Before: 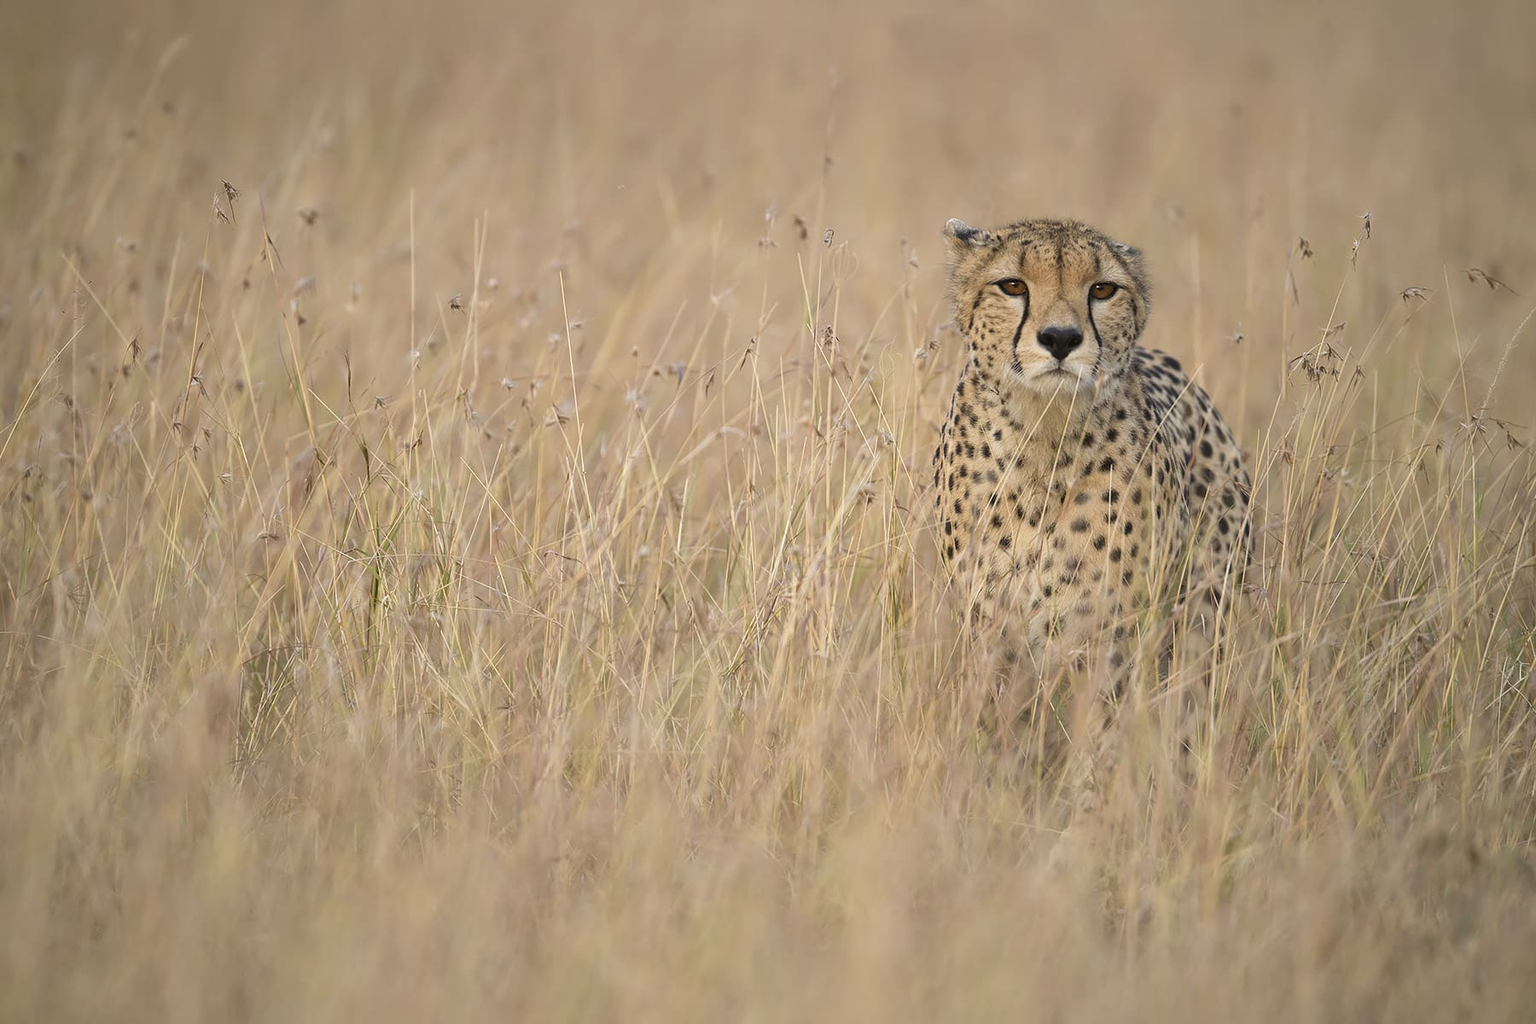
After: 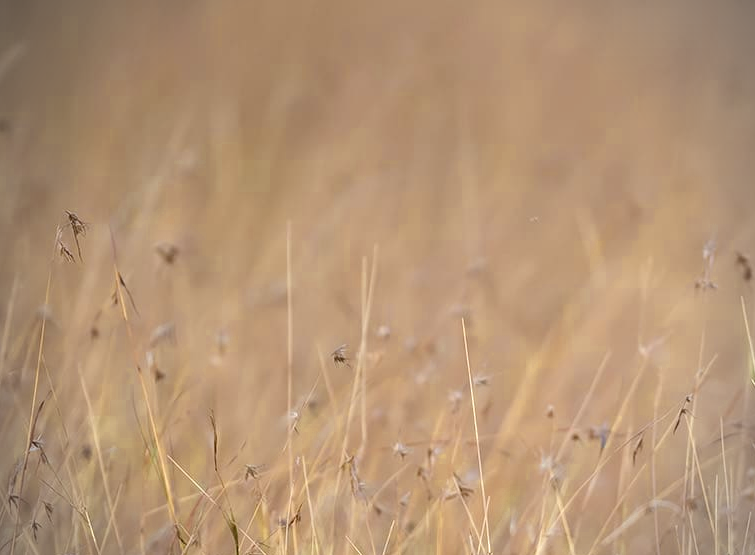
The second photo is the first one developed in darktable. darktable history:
color zones: curves: ch0 [(0, 0.485) (0.178, 0.476) (0.261, 0.623) (0.411, 0.403) (0.708, 0.603) (0.934, 0.412)]; ch1 [(0.003, 0.485) (0.149, 0.496) (0.229, 0.584) (0.326, 0.551) (0.484, 0.262) (0.757, 0.643)]
crop and rotate: left 10.817%, top 0.062%, right 47.194%, bottom 53.626%
vignetting: unbound false
